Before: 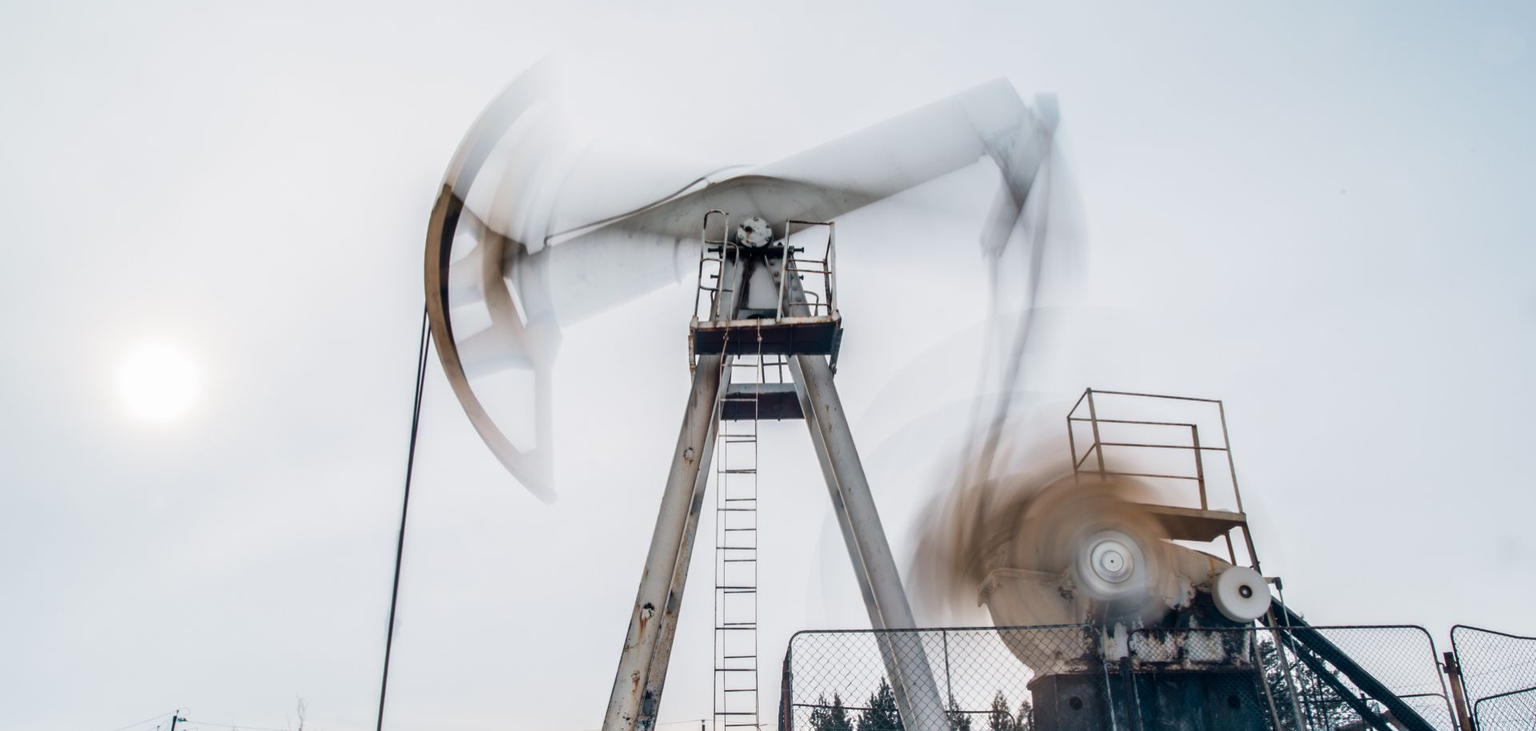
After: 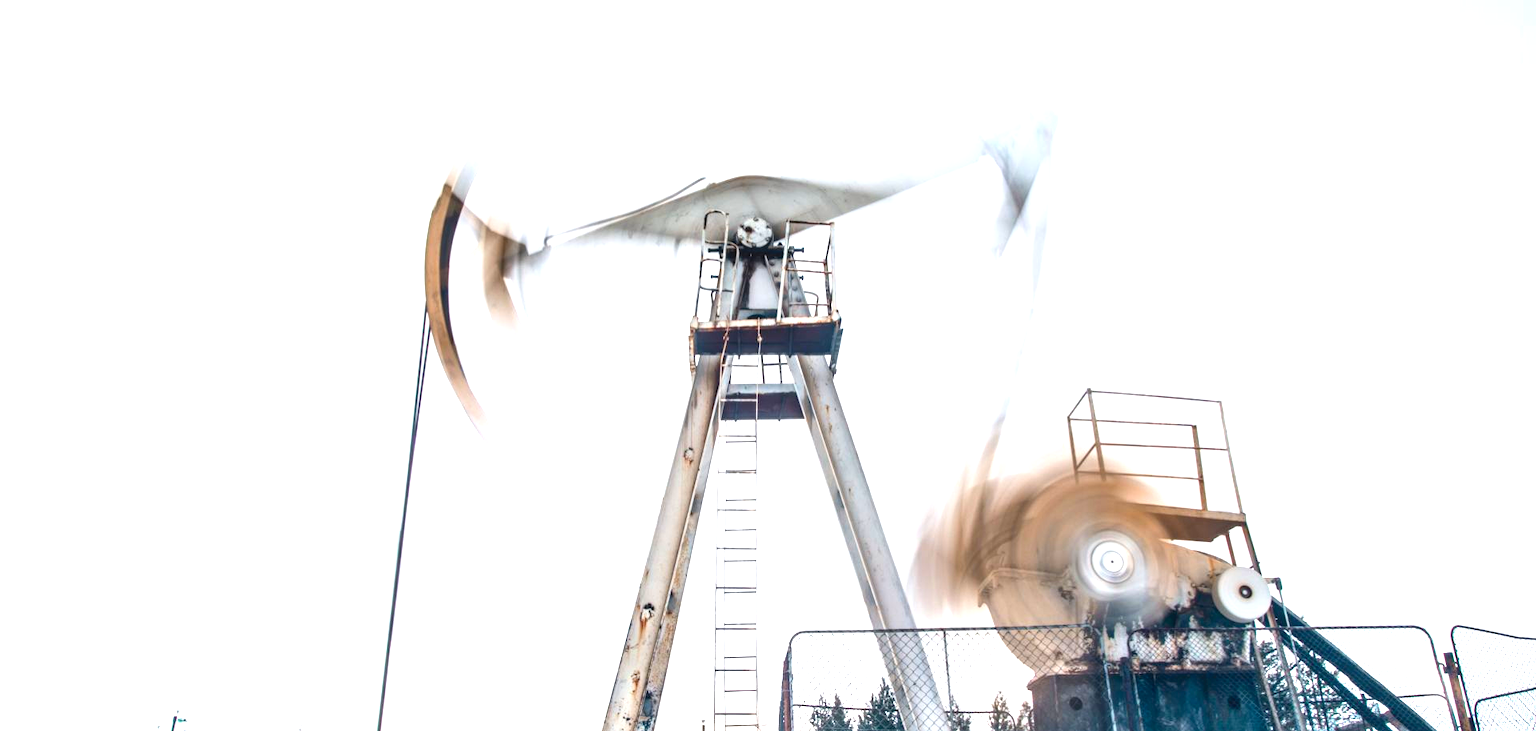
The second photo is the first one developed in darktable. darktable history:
local contrast: detail 117%
contrast brightness saturation: contrast 0.09, saturation 0.28
exposure: exposure 1.223 EV, compensate highlight preservation false
